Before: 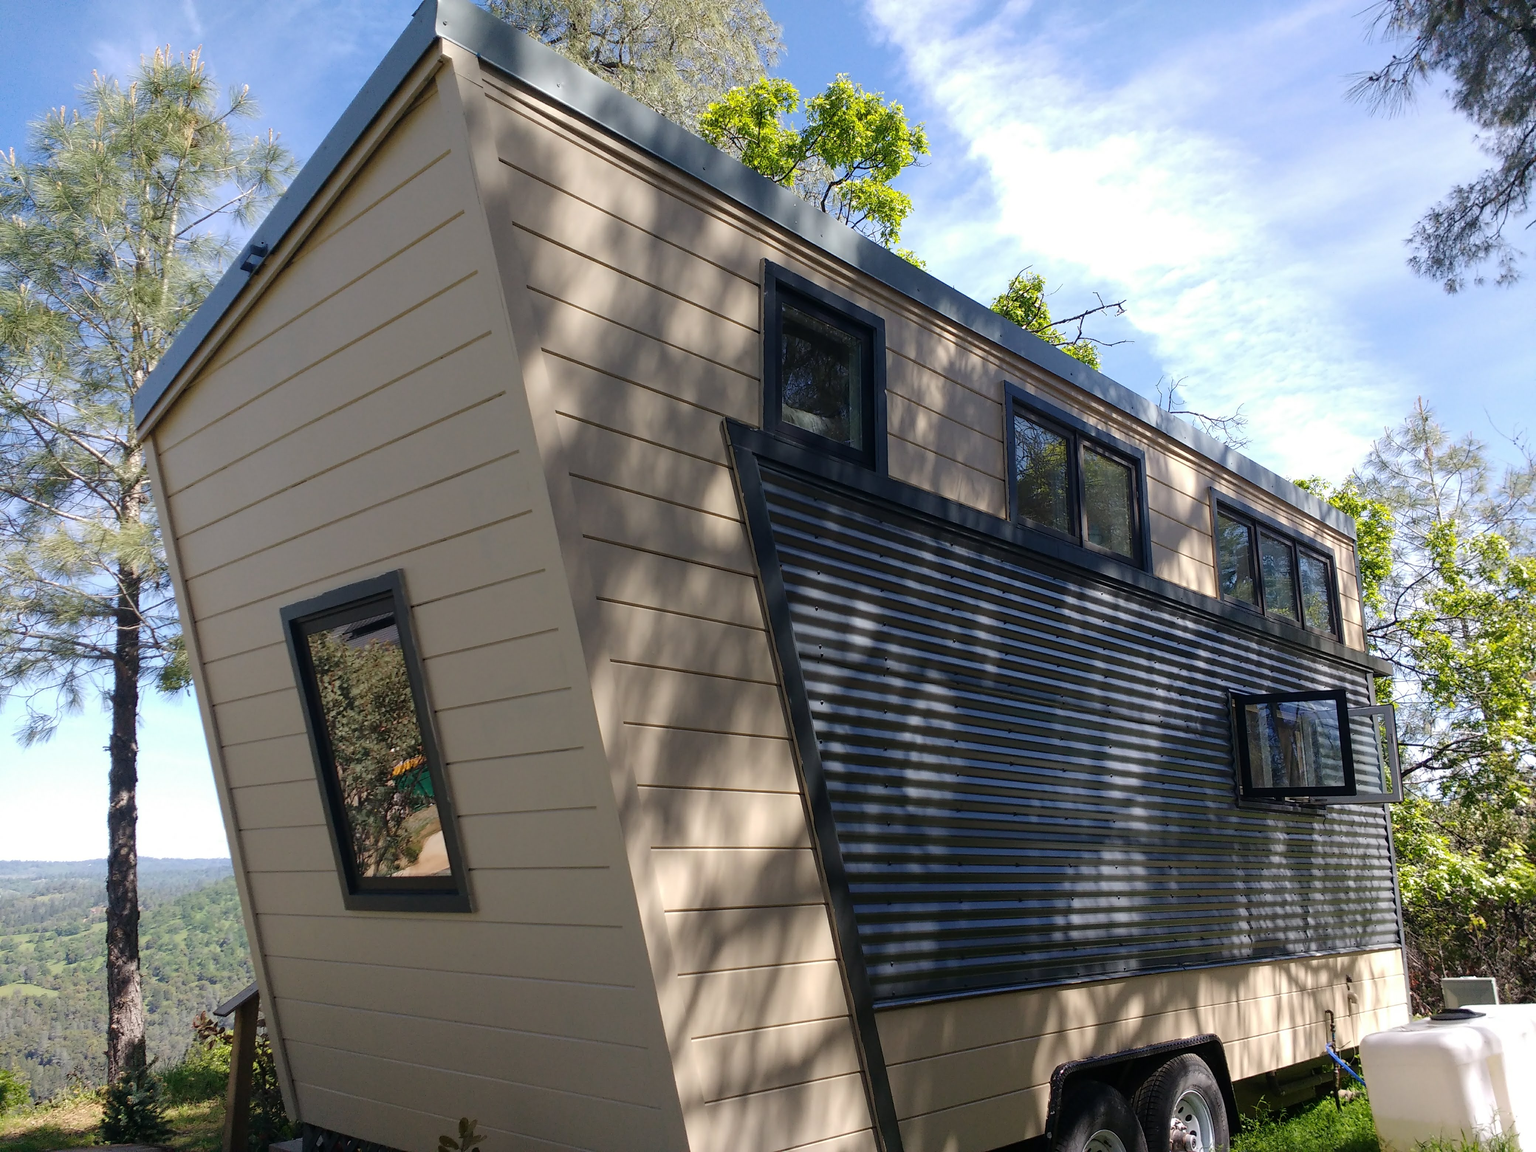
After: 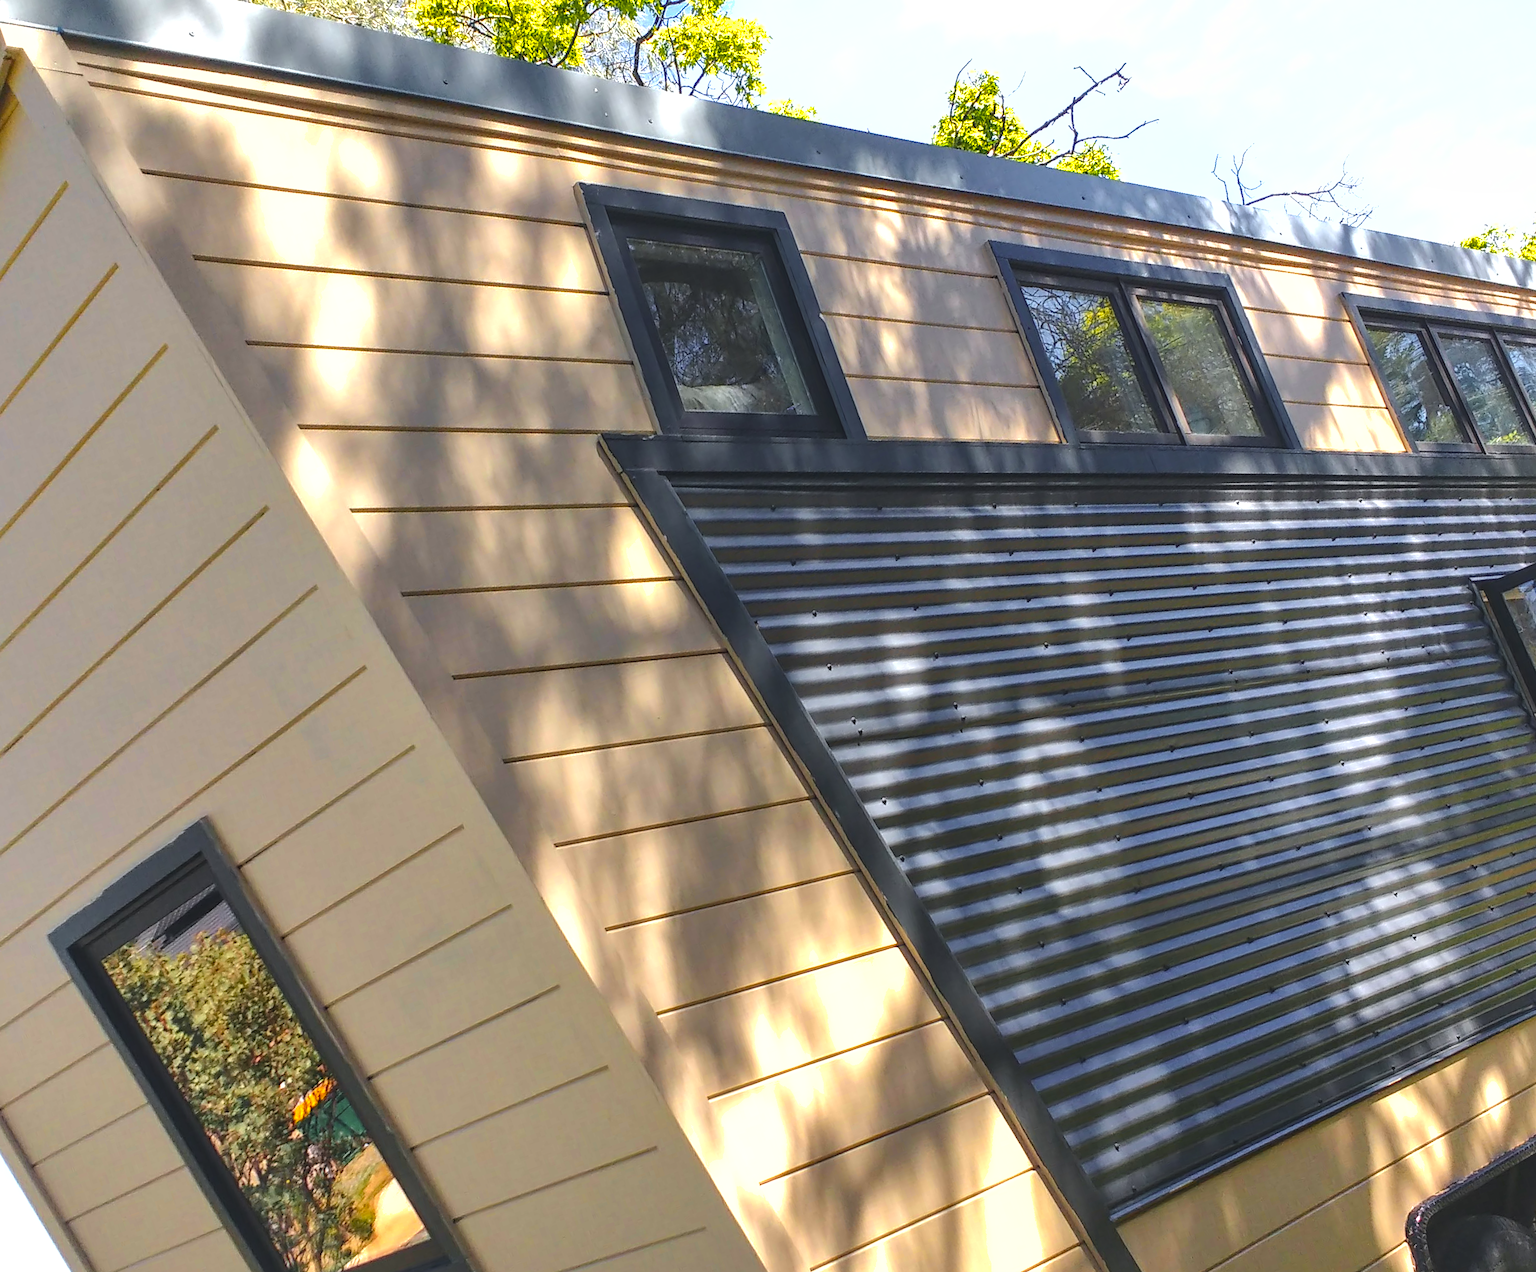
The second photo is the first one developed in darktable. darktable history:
color zones: curves: ch0 [(0, 0.511) (0.143, 0.531) (0.286, 0.56) (0.429, 0.5) (0.571, 0.5) (0.714, 0.5) (0.857, 0.5) (1, 0.5)]; ch1 [(0, 0.525) (0.143, 0.705) (0.286, 0.715) (0.429, 0.35) (0.571, 0.35) (0.714, 0.35) (0.857, 0.4) (1, 0.4)]; ch2 [(0, 0.572) (0.143, 0.512) (0.286, 0.473) (0.429, 0.45) (0.571, 0.5) (0.714, 0.5) (0.857, 0.518) (1, 0.518)]
crop and rotate: angle 18.95°, left 6.753%, right 3.718%, bottom 1.071%
exposure: black level correction -0.005, exposure 1.006 EV, compensate highlight preservation false
color balance rgb: power › hue 60.73°, perceptual saturation grading › global saturation 30.049%
shadows and highlights: on, module defaults
local contrast: on, module defaults
